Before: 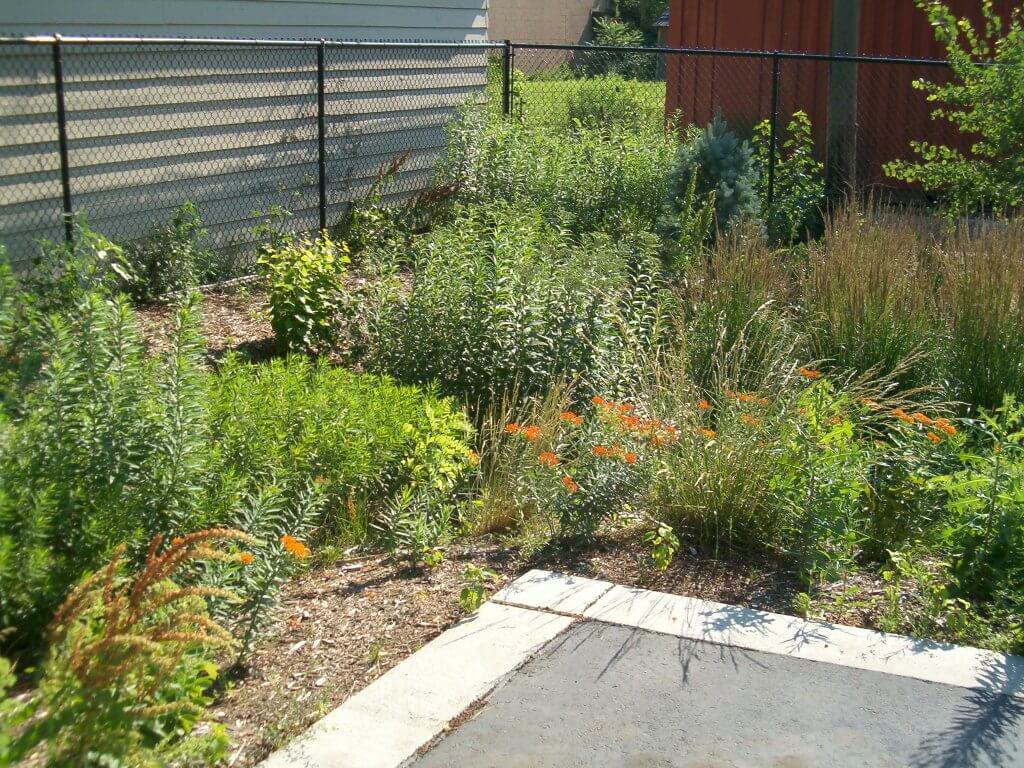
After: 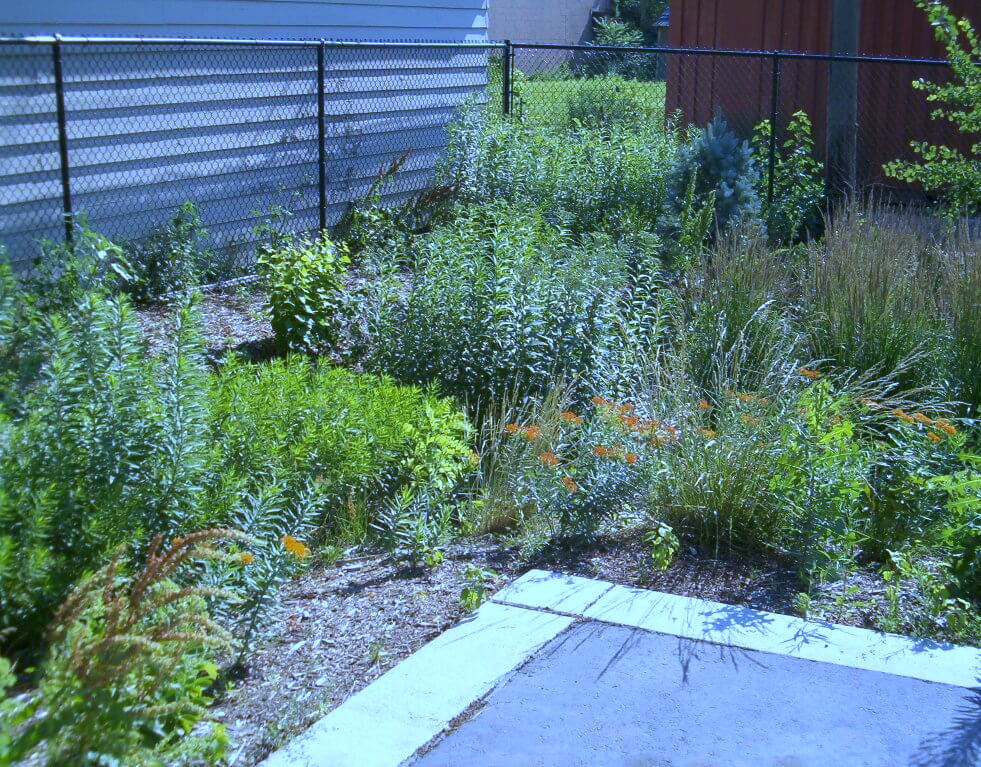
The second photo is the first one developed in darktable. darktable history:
crop: right 4.126%, bottom 0.031%
white balance: red 0.766, blue 1.537
